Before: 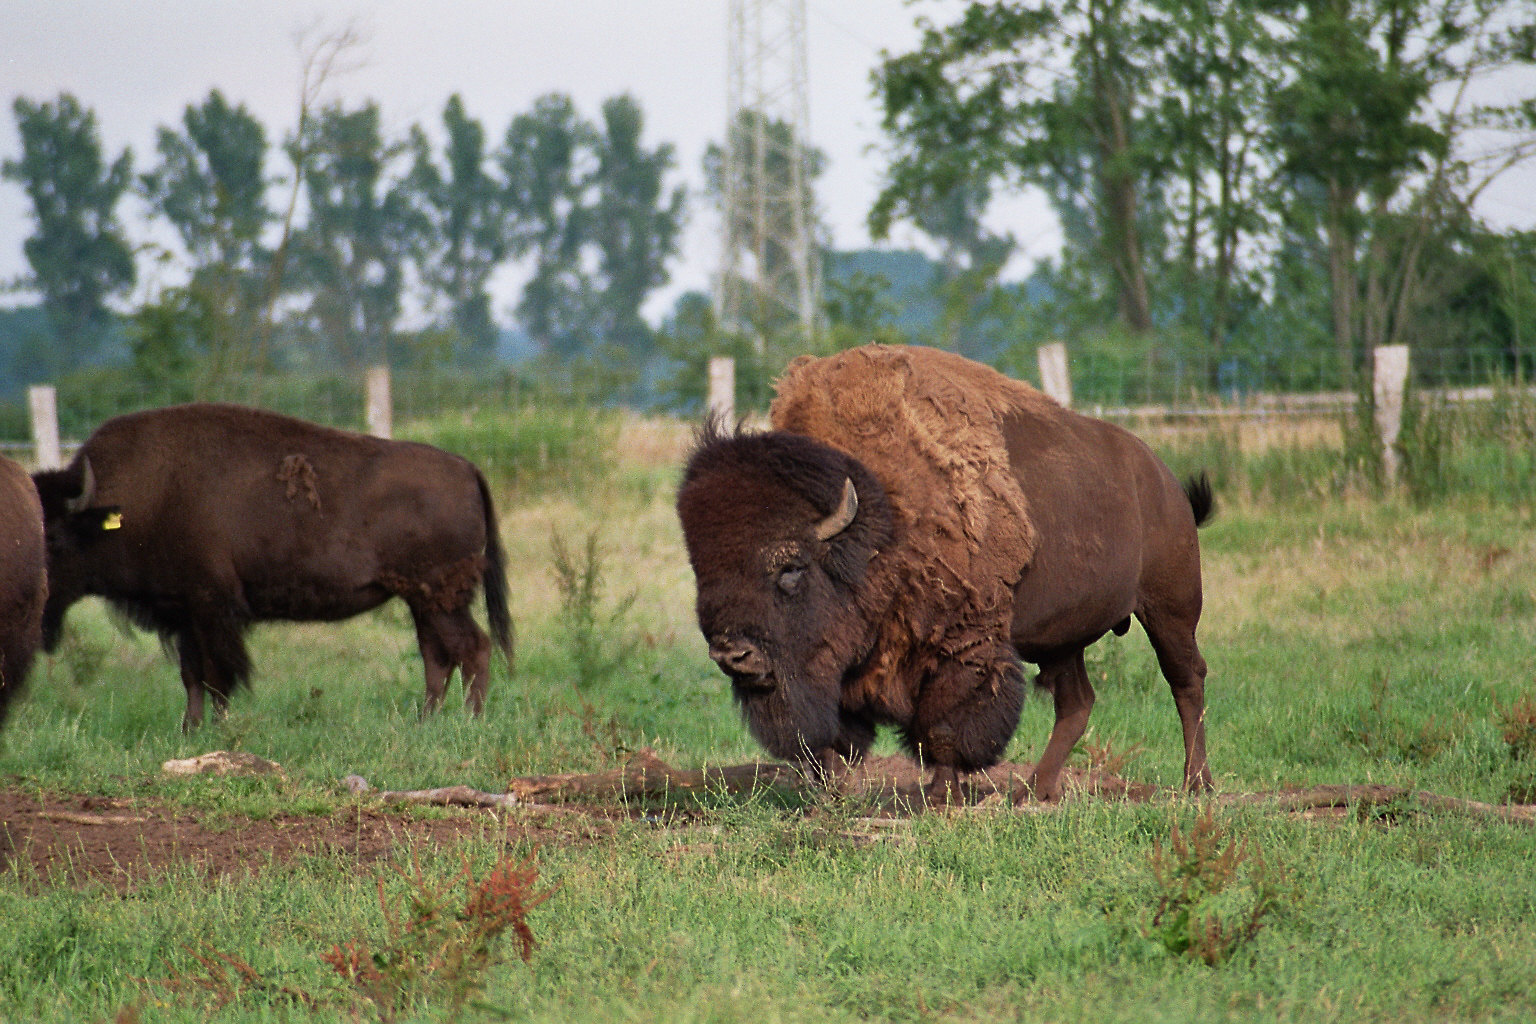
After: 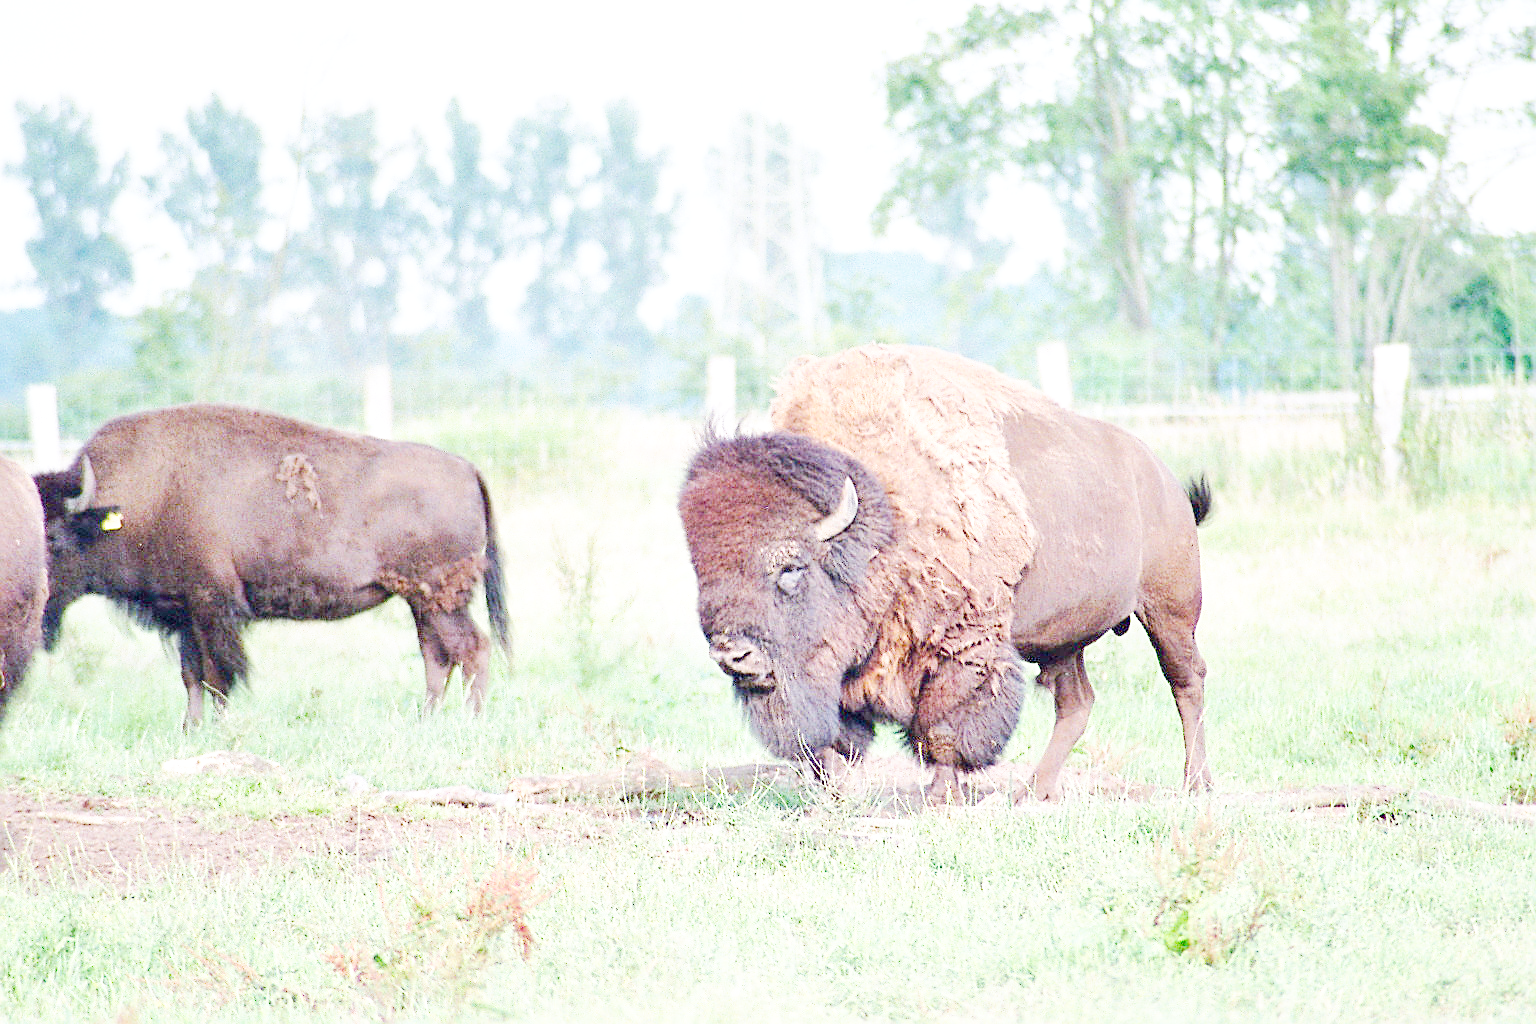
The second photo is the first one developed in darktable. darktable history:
base curve: curves: ch0 [(0, 0) (0.007, 0.004) (0.027, 0.03) (0.046, 0.07) (0.207, 0.54) (0.442, 0.872) (0.673, 0.972) (1, 1)], preserve colors none
local contrast: highlights 100%, shadows 100%, detail 120%, midtone range 0.2
color calibration: illuminant custom, x 0.368, y 0.373, temperature 4330.32 K
color balance: mode lift, gamma, gain (sRGB)
color balance rgb: shadows lift › hue 87.51°, highlights gain › chroma 1.62%, highlights gain › hue 55.1°, global offset › chroma 0.1%, global offset › hue 253.66°, linear chroma grading › global chroma 0.5%
exposure: black level correction 0, compensate exposure bias true, compensate highlight preservation false
lens correction: correction method embedded metadata, crop 1, focal 40, aperture 4, distance 15.16, camera "ILCE-7M3", lens "FE 40mm F2.5 G"
sharpen: on, module defaults
color zones: curves: ch0 [(0, 0.613) (0.01, 0.613) (0.245, 0.448) (0.498, 0.529) (0.642, 0.665) (0.879, 0.777) (0.99, 0.613)]; ch1 [(0, 0) (0.143, 0) (0.286, 0) (0.429, 0) (0.571, 0) (0.714, 0) (0.857, 0)], mix -121.96%
